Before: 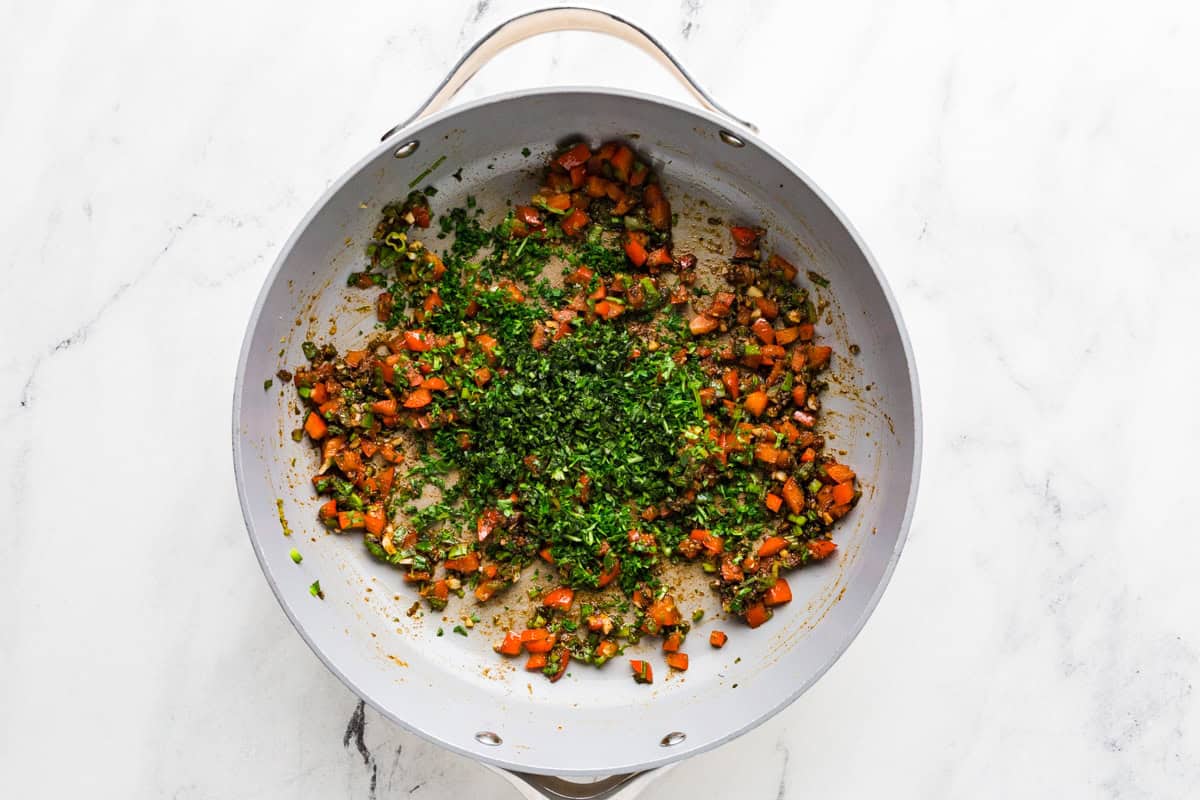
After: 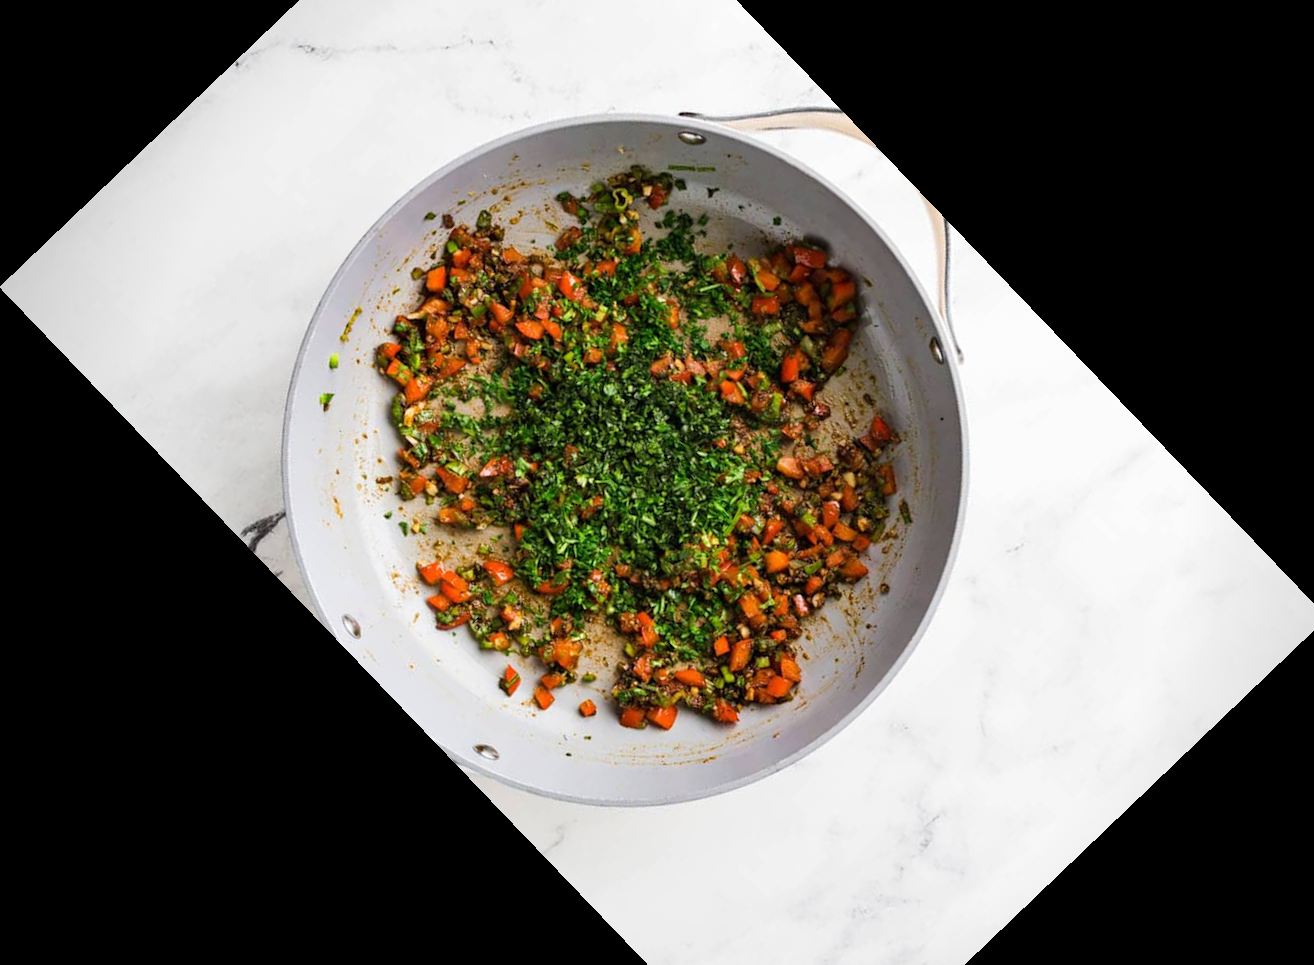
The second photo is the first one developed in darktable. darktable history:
rotate and perspective: rotation -3.52°, crop left 0.036, crop right 0.964, crop top 0.081, crop bottom 0.919
crop and rotate: angle -46.26°, top 16.234%, right 0.912%, bottom 11.704%
vignetting: fall-off start 79.88%
tone equalizer: on, module defaults
